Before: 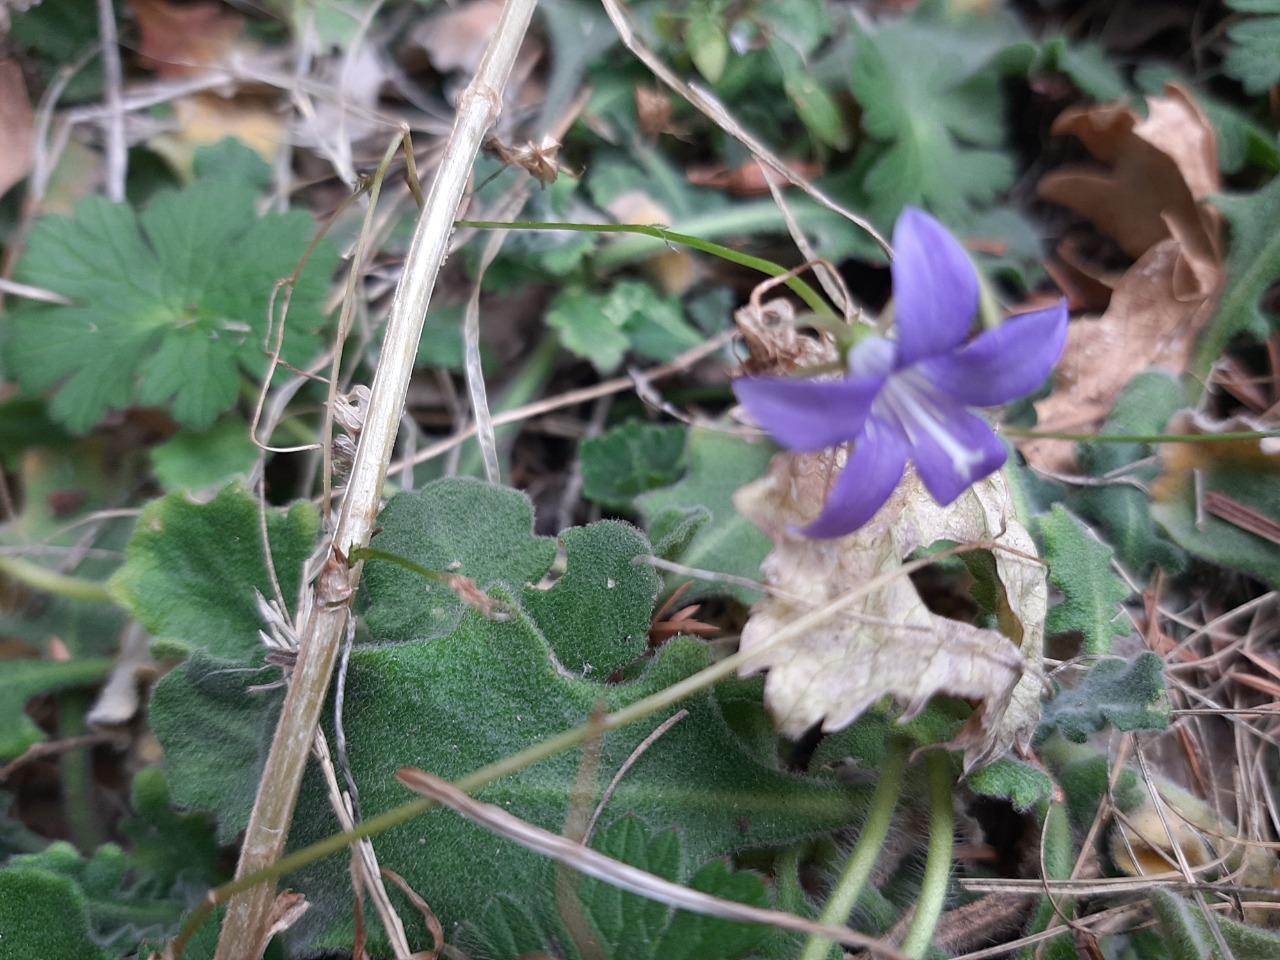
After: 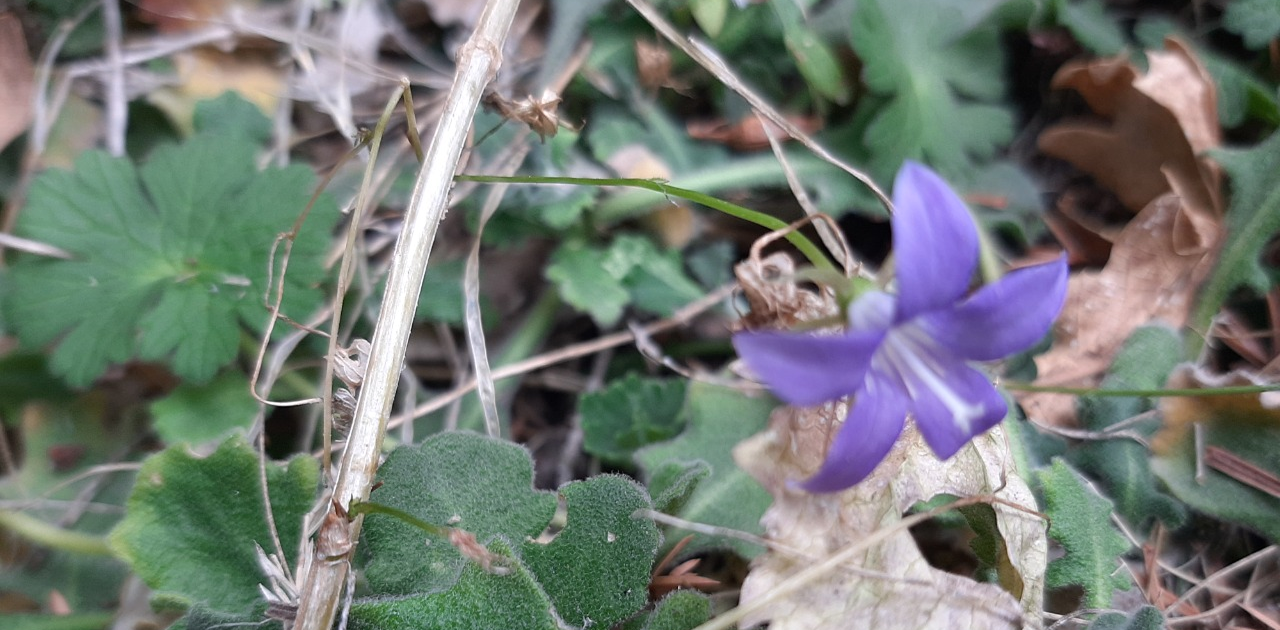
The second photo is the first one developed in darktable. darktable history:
crop and rotate: top 4.848%, bottom 29.503%
tone equalizer: on, module defaults
